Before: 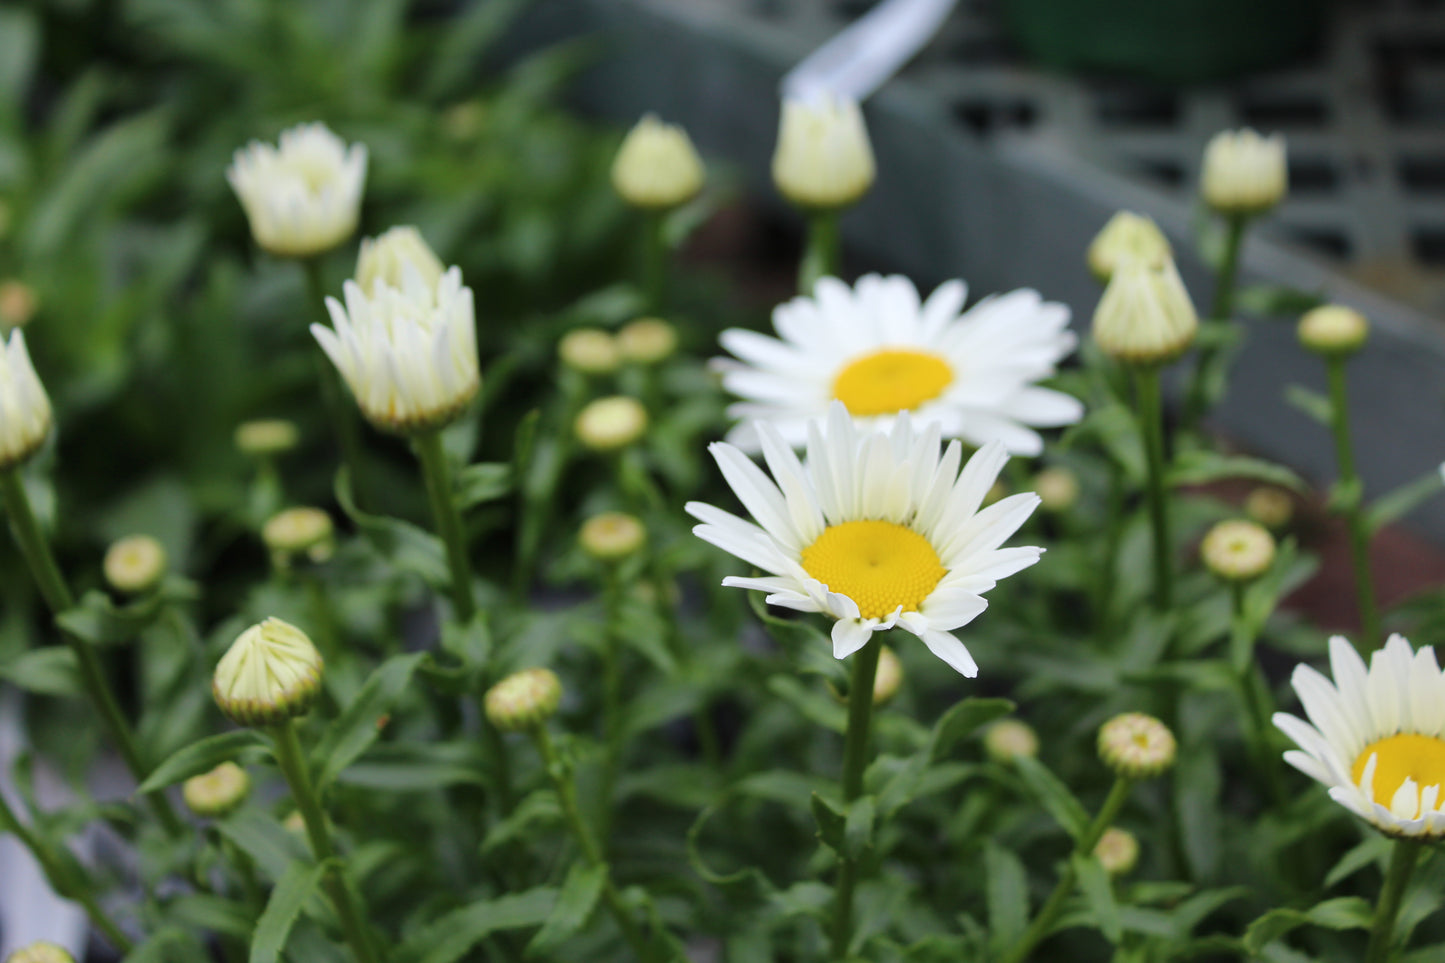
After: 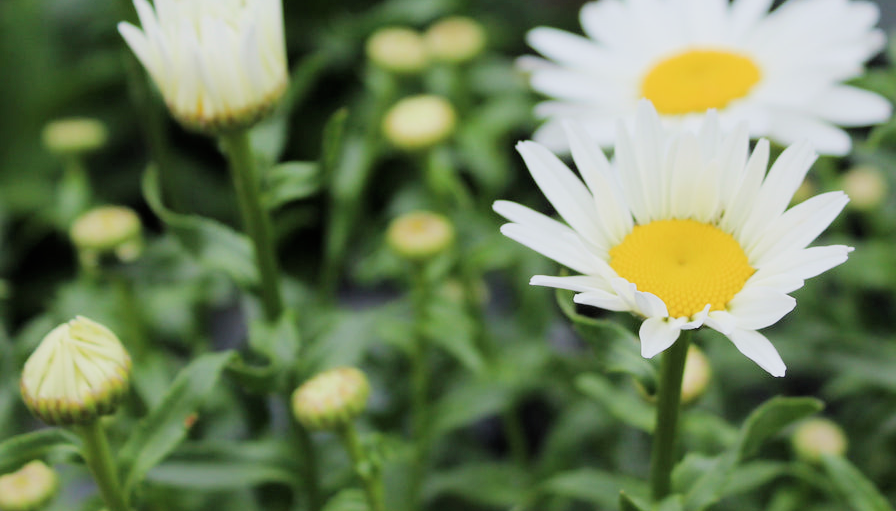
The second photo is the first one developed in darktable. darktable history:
crop: left 13.312%, top 31.28%, right 24.627%, bottom 15.582%
filmic rgb: black relative exposure -7.65 EV, white relative exposure 4.56 EV, hardness 3.61
exposure: black level correction 0, exposure 0.7 EV, compensate exposure bias true, compensate highlight preservation false
